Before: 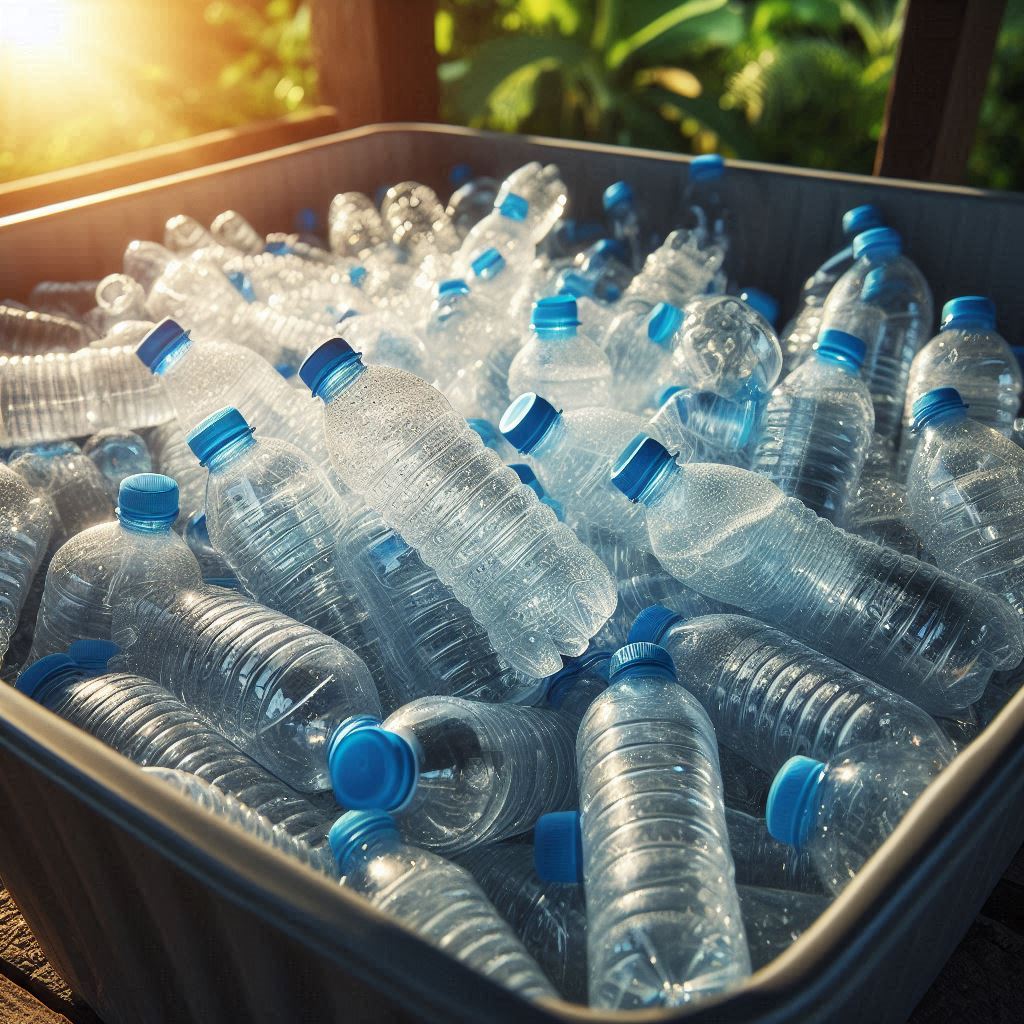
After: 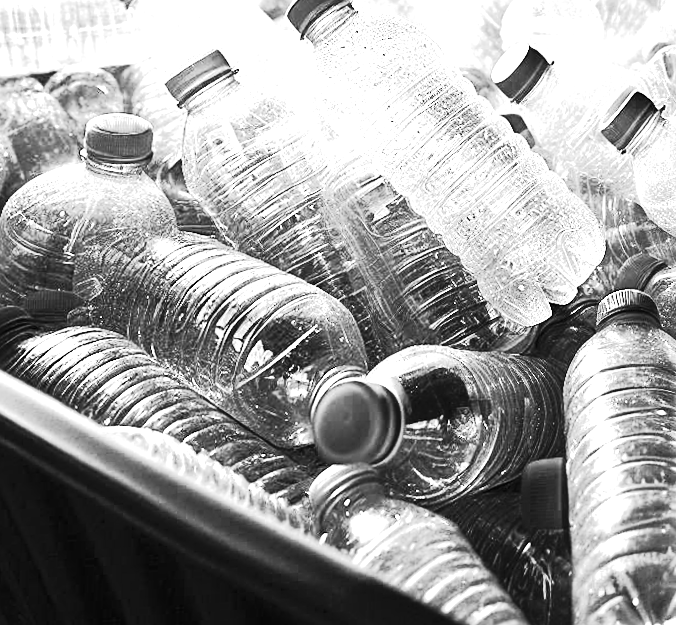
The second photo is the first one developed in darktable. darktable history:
crop and rotate: angle -0.82°, left 3.85%, top 31.828%, right 27.992%
exposure: black level correction 0, exposure 1.1 EV, compensate exposure bias true, compensate highlight preservation false
white balance: red 1.042, blue 1.17
monochrome: on, module defaults
rotate and perspective: rotation -0.013°, lens shift (vertical) -0.027, lens shift (horizontal) 0.178, crop left 0.016, crop right 0.989, crop top 0.082, crop bottom 0.918
tone curve: curves: ch0 [(0, 0) (0.003, 0.005) (0.011, 0.006) (0.025, 0.004) (0.044, 0.004) (0.069, 0.007) (0.1, 0.014) (0.136, 0.018) (0.177, 0.034) (0.224, 0.065) (0.277, 0.089) (0.335, 0.143) (0.399, 0.219) (0.468, 0.327) (0.543, 0.455) (0.623, 0.63) (0.709, 0.786) (0.801, 0.87) (0.898, 0.922) (1, 1)], preserve colors none
sharpen: on, module defaults
